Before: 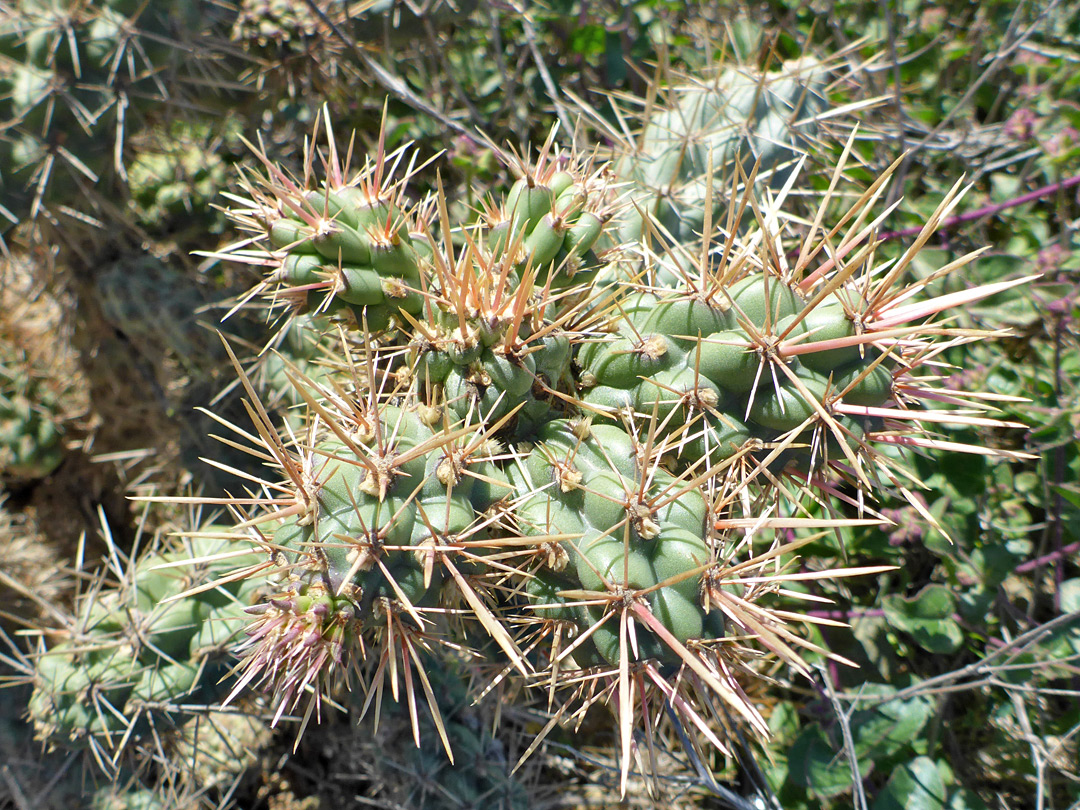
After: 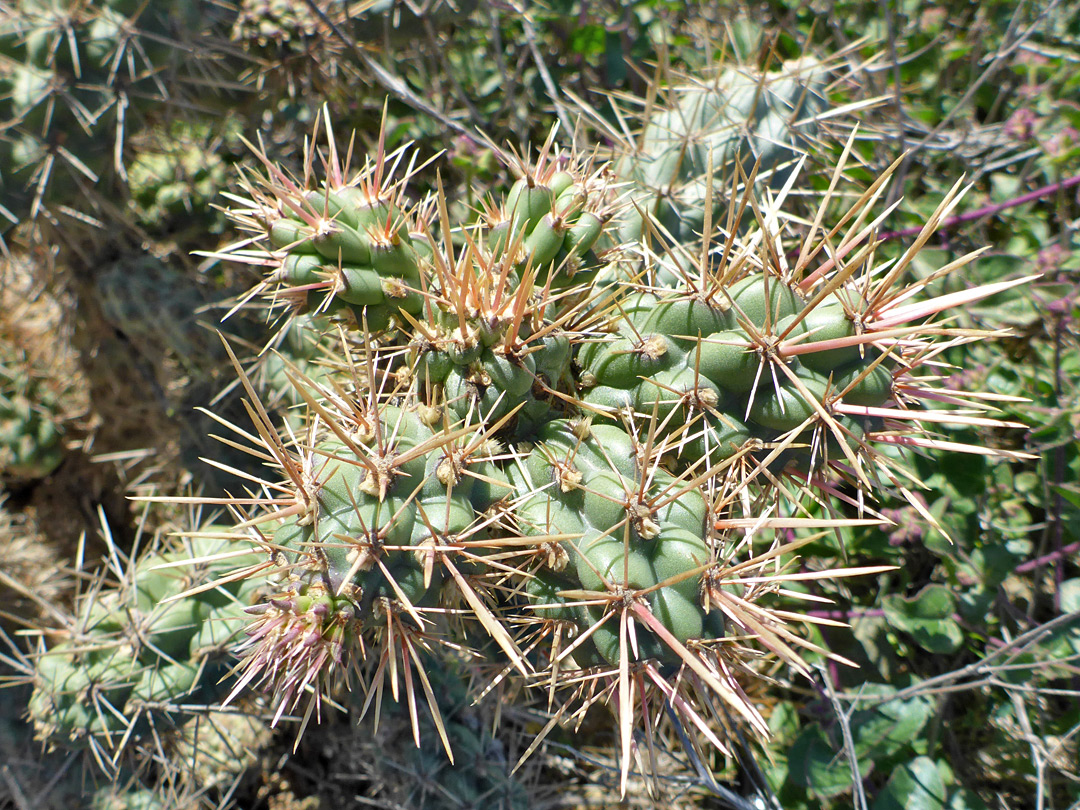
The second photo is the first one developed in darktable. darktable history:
shadows and highlights: shadows 20.77, highlights -82.36, soften with gaussian
